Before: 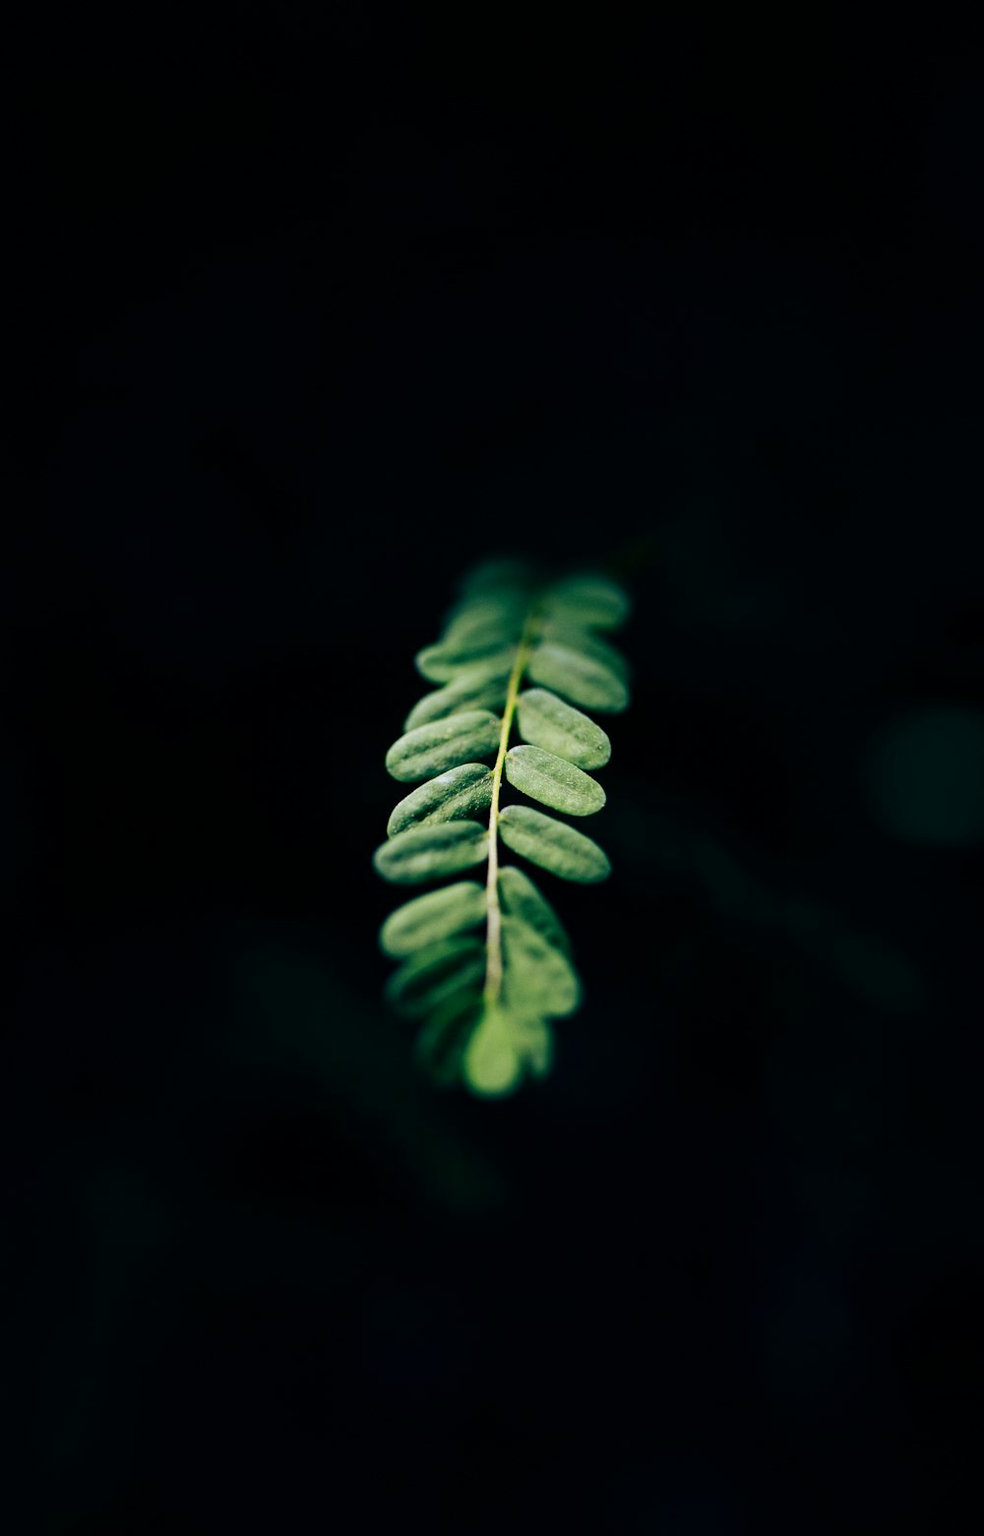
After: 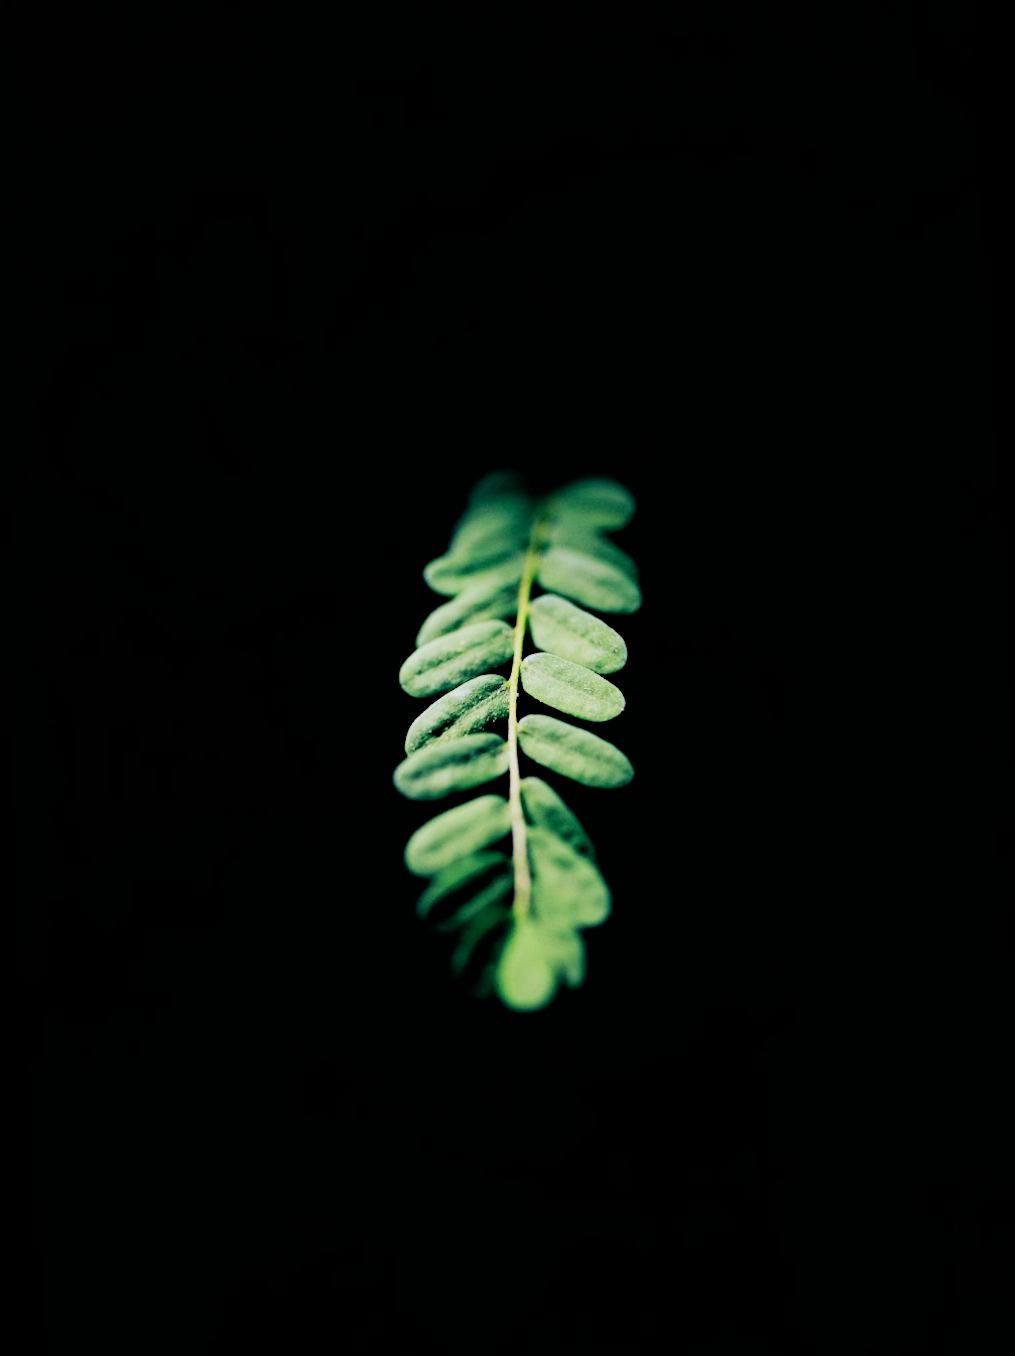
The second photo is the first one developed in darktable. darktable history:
filmic rgb: black relative exposure -4.14 EV, white relative exposure 5.1 EV, hardness 2.11, contrast 1.165
rotate and perspective: rotation -3.52°, crop left 0.036, crop right 0.964, crop top 0.081, crop bottom 0.919
exposure: black level correction 0, exposure 0.9 EV, compensate exposure bias true, compensate highlight preservation false
